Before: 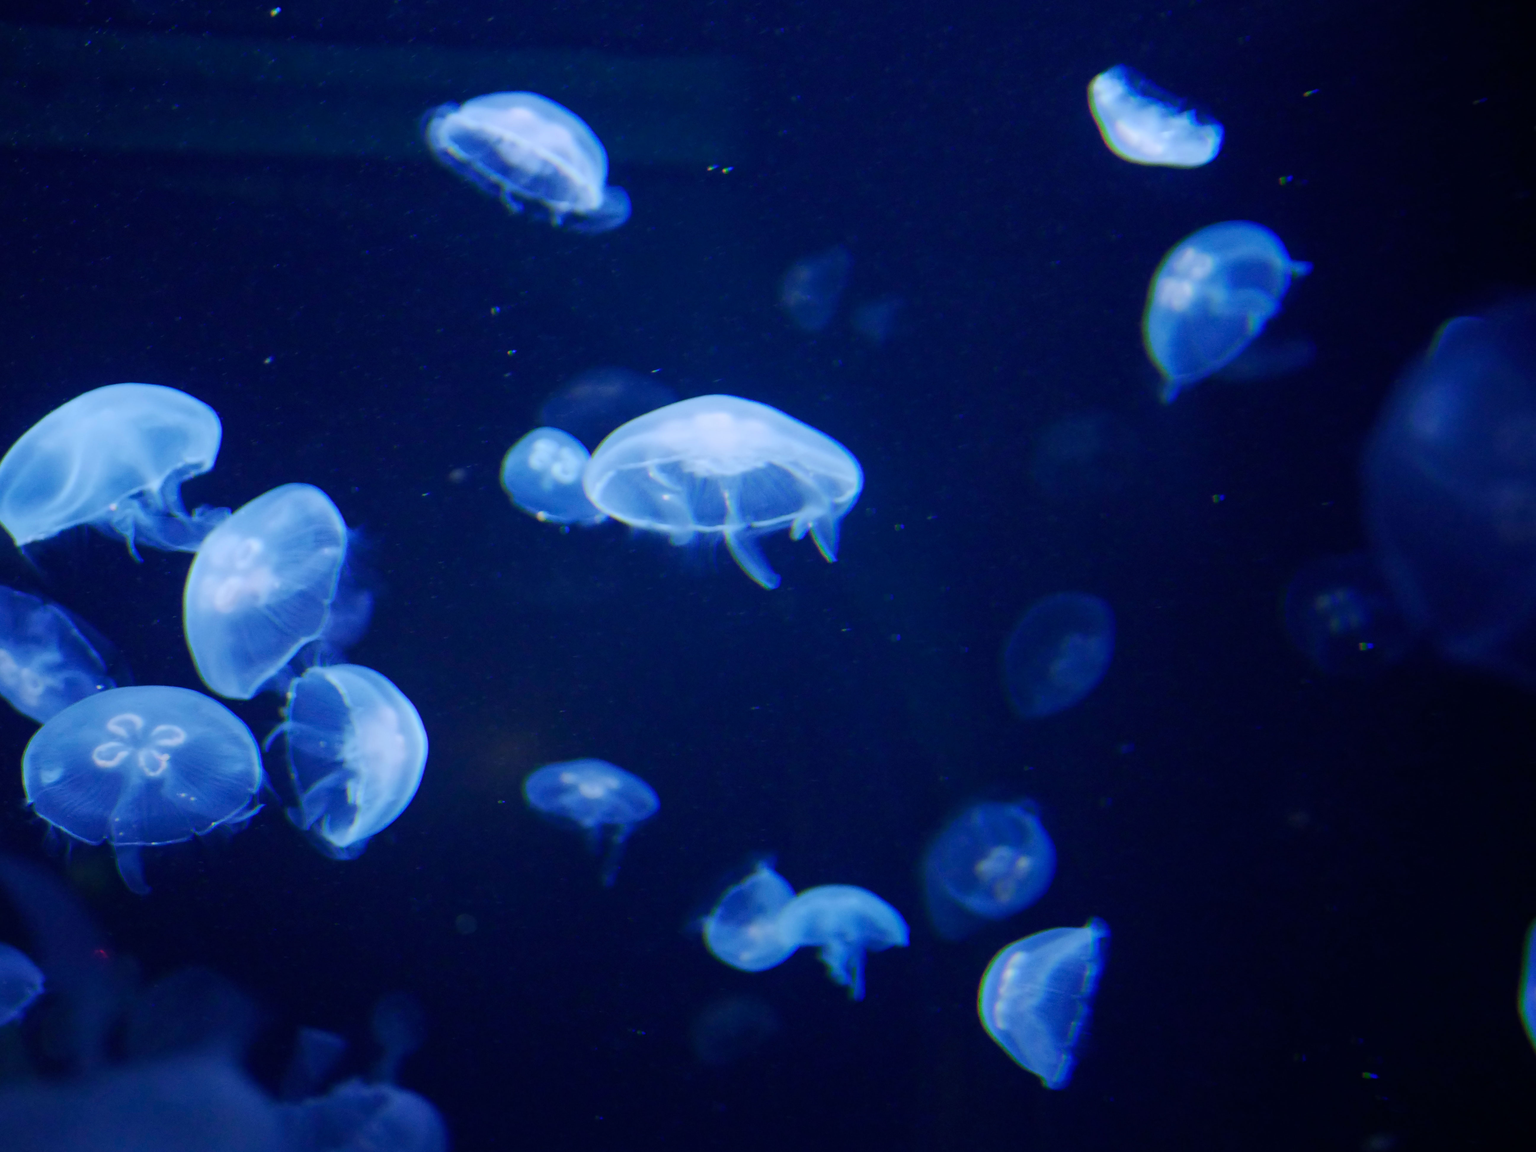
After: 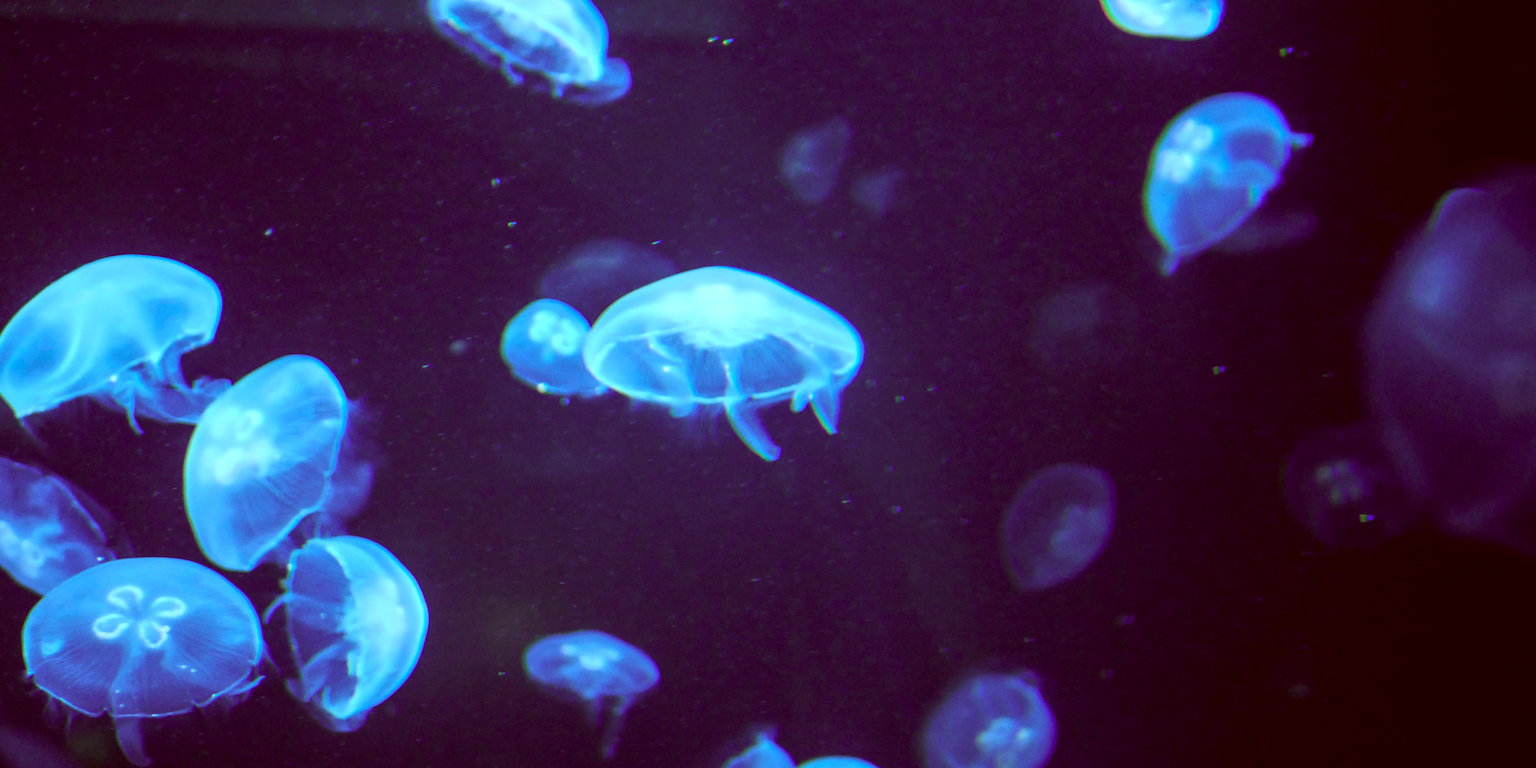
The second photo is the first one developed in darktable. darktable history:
color correction: highlights a* -14.62, highlights b* -16.22, shadows a* 10.12, shadows b* 29.4
exposure: exposure 0.6 EV, compensate highlight preservation false
local contrast: on, module defaults
crop: top 11.166%, bottom 22.168%
